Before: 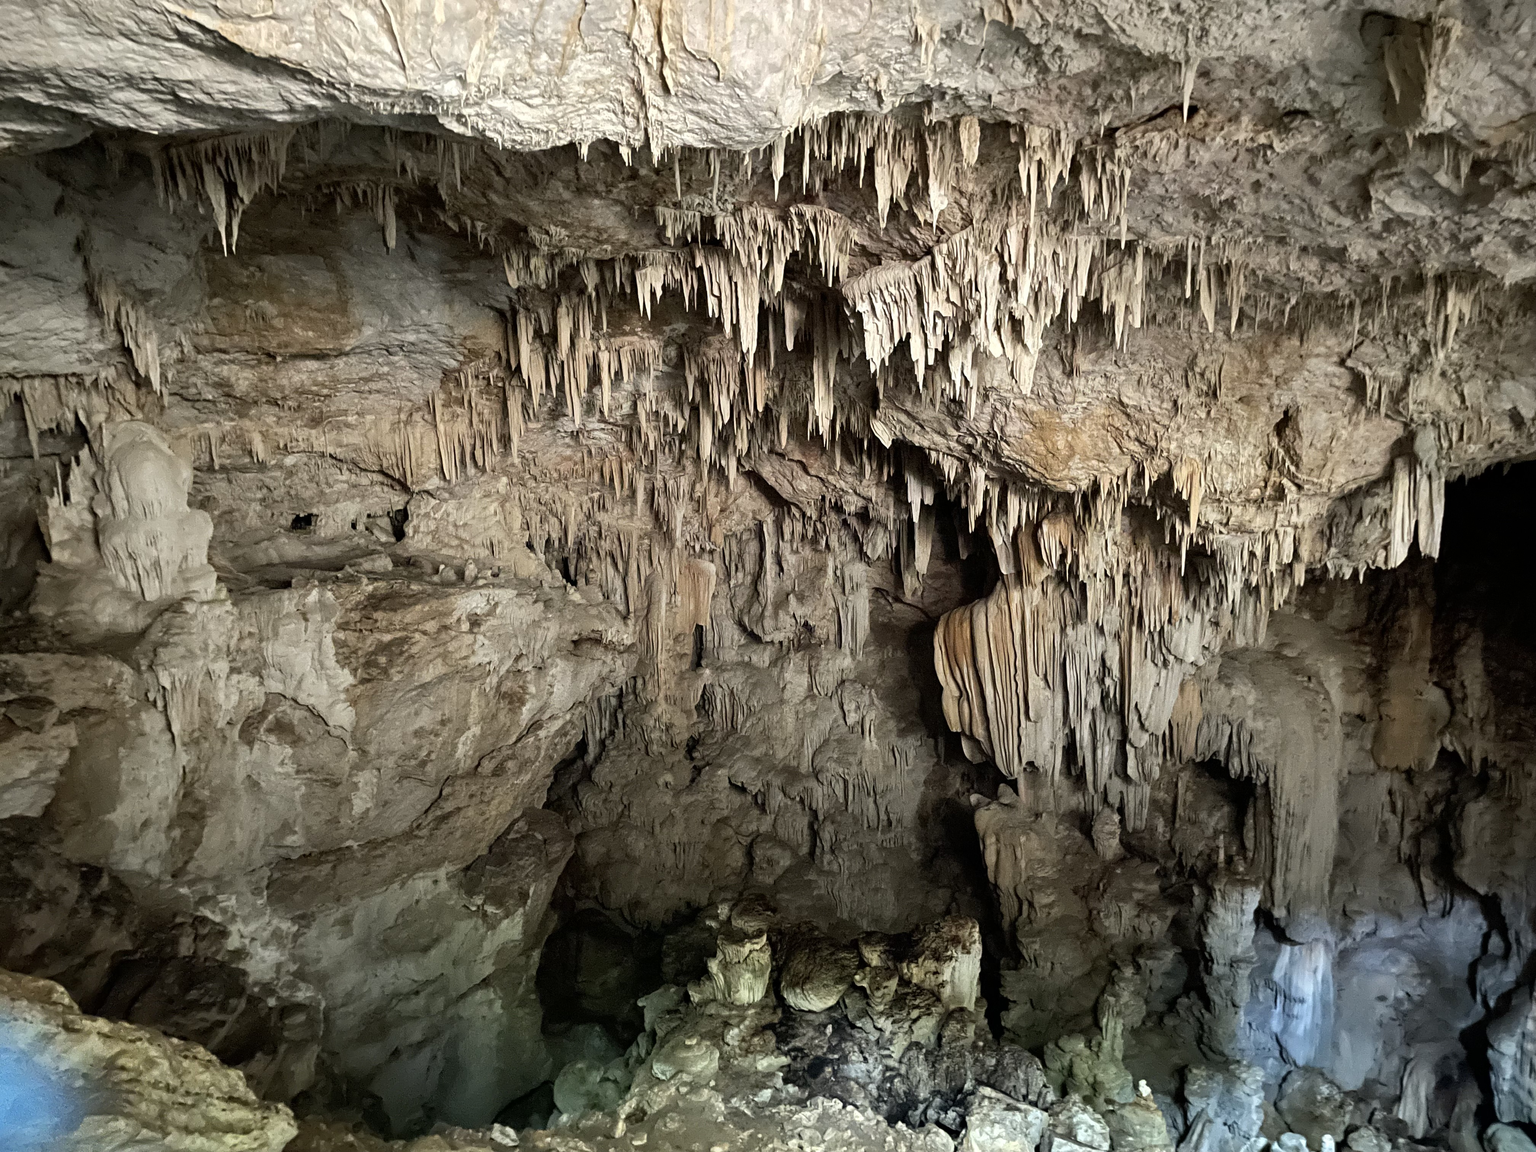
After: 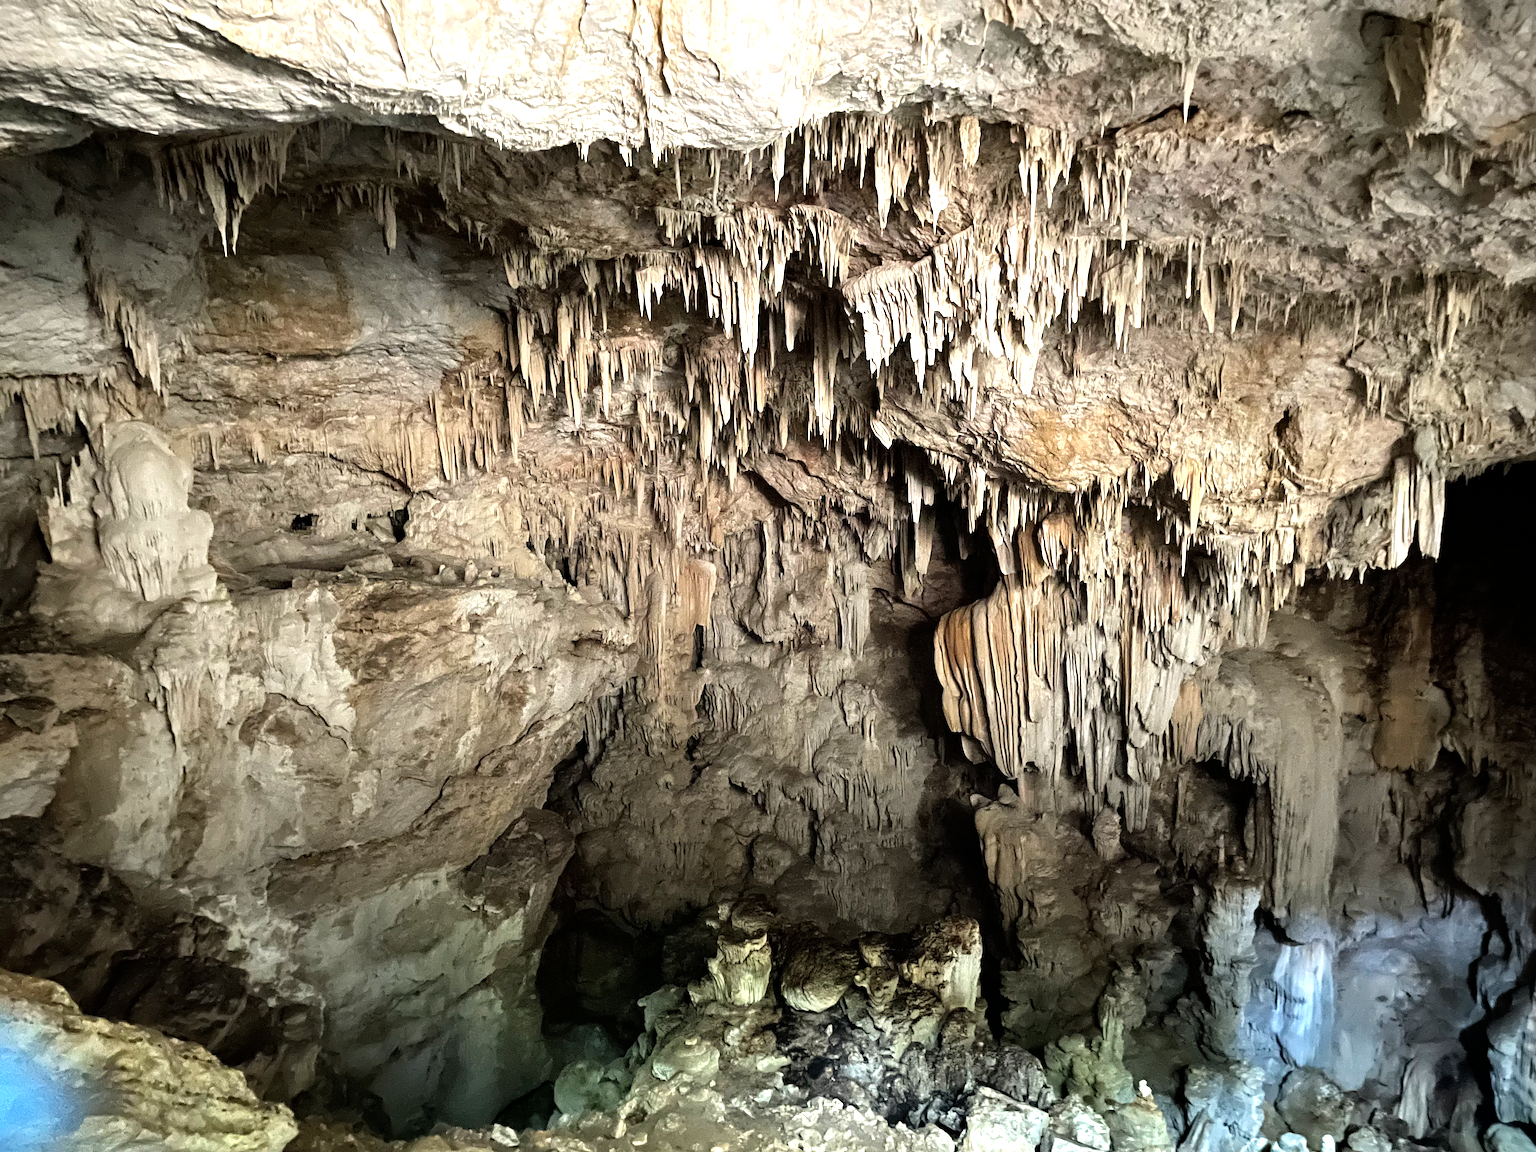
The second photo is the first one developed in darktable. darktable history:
exposure: compensate highlight preservation false
tone equalizer: -8 EV -0.783 EV, -7 EV -0.69 EV, -6 EV -0.588 EV, -5 EV -0.361 EV, -3 EV 0.403 EV, -2 EV 0.6 EV, -1 EV 0.688 EV, +0 EV 0.757 EV
